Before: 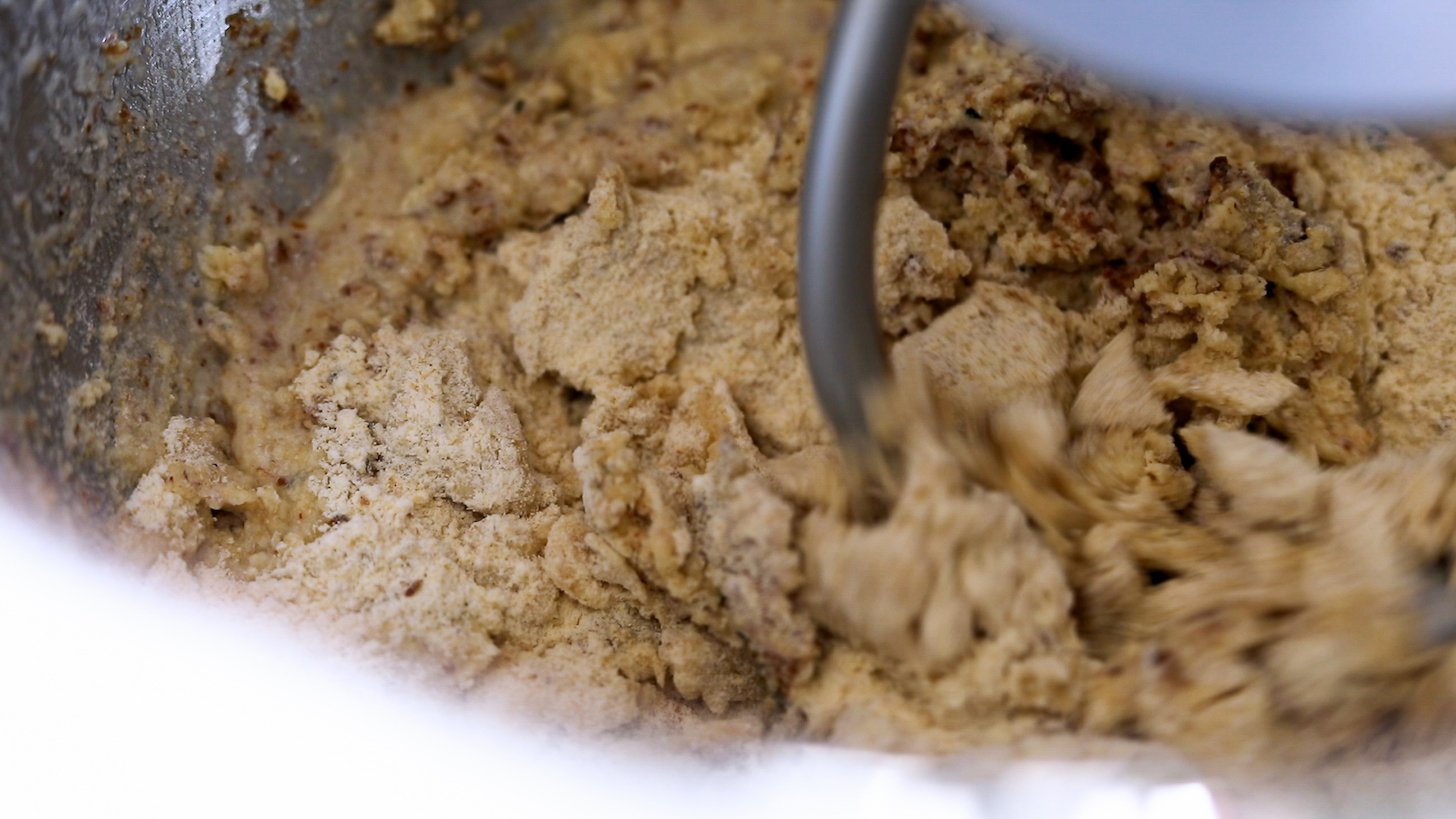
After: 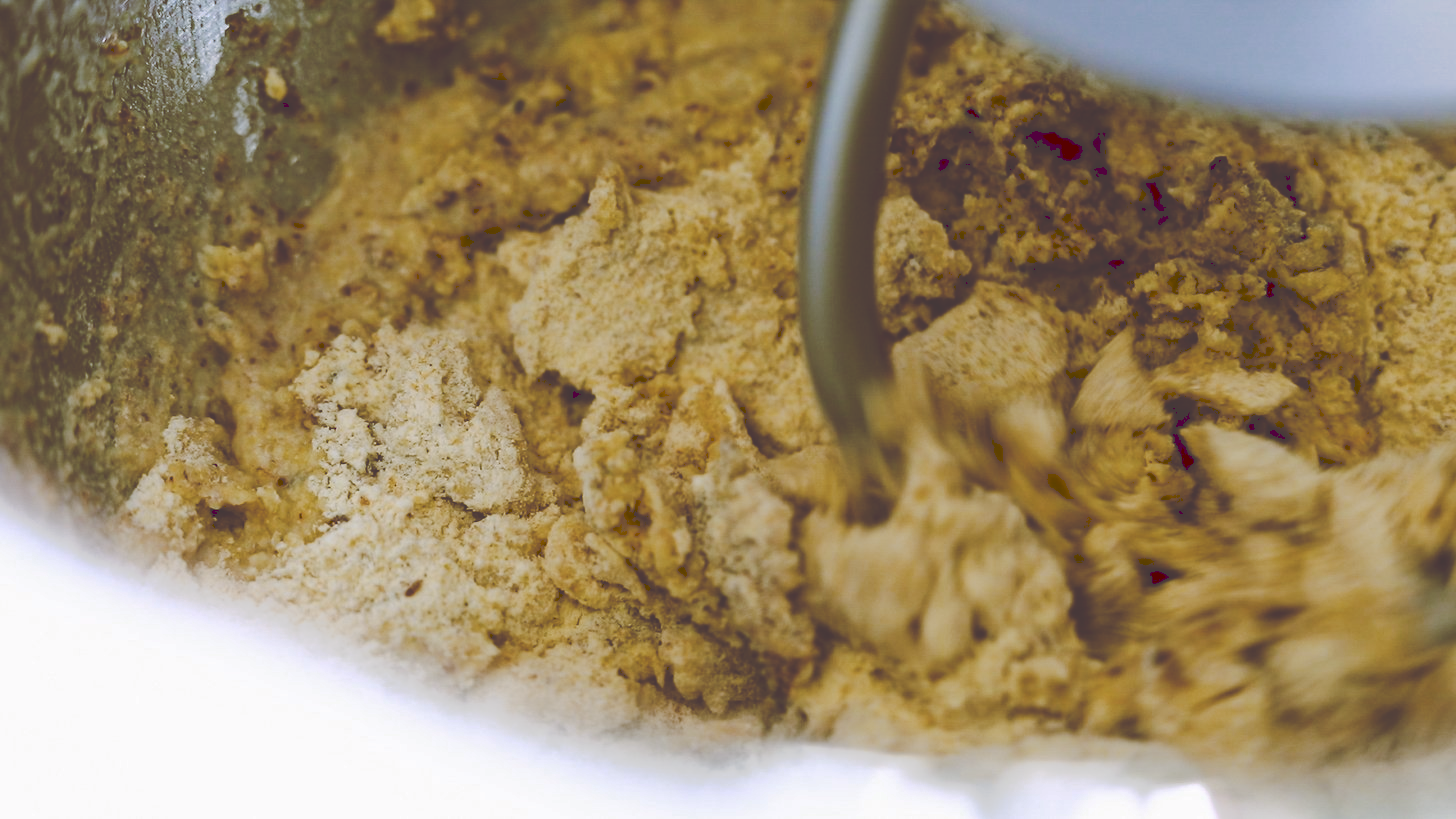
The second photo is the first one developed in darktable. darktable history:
tone curve: curves: ch0 [(0, 0) (0.003, 0.241) (0.011, 0.241) (0.025, 0.242) (0.044, 0.246) (0.069, 0.25) (0.1, 0.251) (0.136, 0.256) (0.177, 0.275) (0.224, 0.293) (0.277, 0.326) (0.335, 0.38) (0.399, 0.449) (0.468, 0.525) (0.543, 0.606) (0.623, 0.683) (0.709, 0.751) (0.801, 0.824) (0.898, 0.871) (1, 1)], preserve colors none
color look up table: target L [91.75, 85.71, 85.79, 67.7, 66.48, 49.91, 54.53, 51.04, 35.85, 34.01, 7.147, 201.9, 74.75, 73.15, 74.14, 66.81, 64.55, 60.48, 50.82, 53.36, 49.93, 46.23, 41.15, 41.56, 39.17, 32.42, 30.59, 27.35, 14.61, 89.85, 65.86, 65.24, 56.32, 52.02, 48.22, 50.7, 34.16, 32.96, 28.15, 26.79, 9.077, 92.36, 85.84, 69.96, 62.43, 41.1, 35.25, 25.08, 5.619], target a [-15.59, -15.15, -50.2, -55.54, -27.06, -31.37, -17.16, -35.46, -25.78, -20.81, 27.56, 0, 1.588, 0.347, 16.47, 11.27, 34.71, 39.18, 59.81, 13.31, 58.86, 39.05, 47.07, 18.94, 0.132, 30.64, 5.816, 26.59, 27.15, 22.99, 39.94, 80.82, -3.319, 52.53, 12.39, 27.13, 1.328, 58.32, 55.39, 21.17, 34.54, -2.663, -37.81, -27.27, -3.637, -14.6, -2.382, -6.436, 34.68], target b [70.56, 10.5, 9.814, 42.24, 1.802, 56.76, 26.72, 18.02, 61.04, 34.6, 11.82, -0.001, 80.49, 25.1, 6.681, 60.49, 60.7, 42.07, 25.15, 24.2, 85.23, 12.95, 46.89, 61.08, 66.88, 55.32, 24.65, 37.66, 24.68, -18.38, -12.1, -50.36, 7.928, 3.184, -70.03, -11.53, -5.255, -61.24, -21.21, -16.16, -9.931, -9.592, -12.43, -38.18, -14.91, -4.729, -23.96, 42.3, 9.119], num patches 49
